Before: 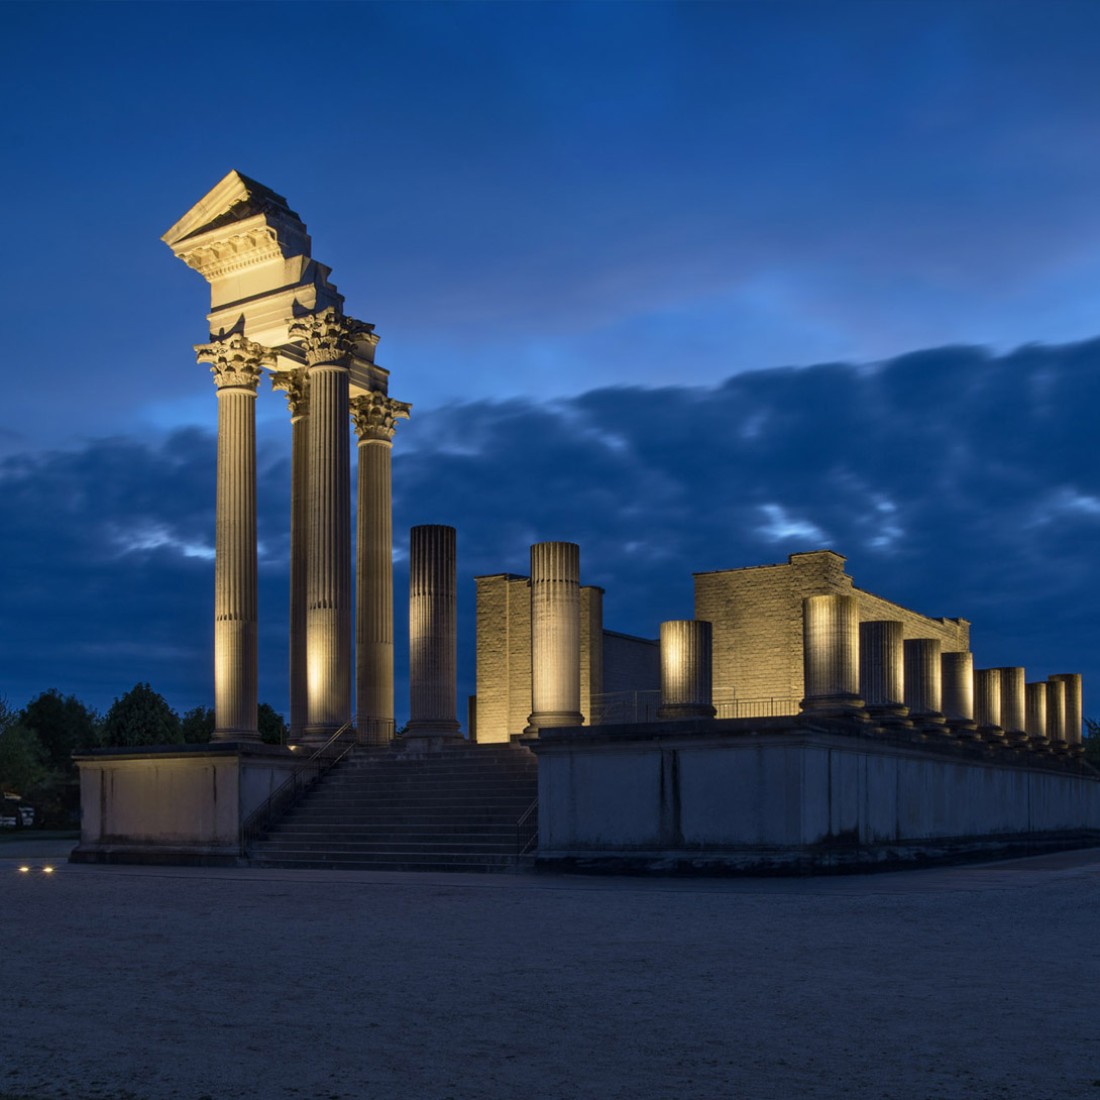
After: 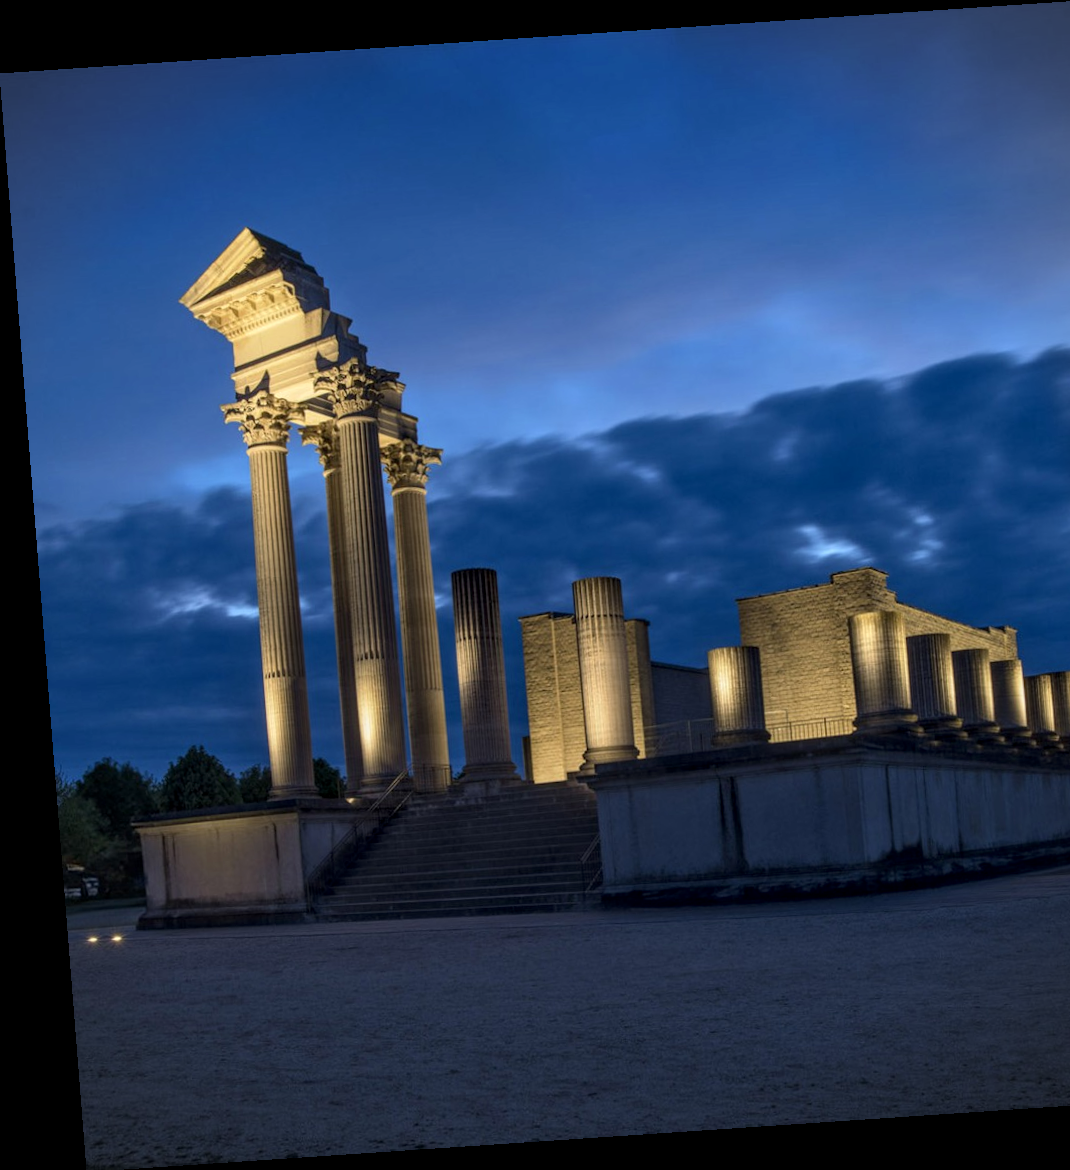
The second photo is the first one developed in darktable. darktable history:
vignetting: fall-off start 91.19%
crop: right 9.509%, bottom 0.031%
rotate and perspective: rotation -4.2°, shear 0.006, automatic cropping off
local contrast: on, module defaults
